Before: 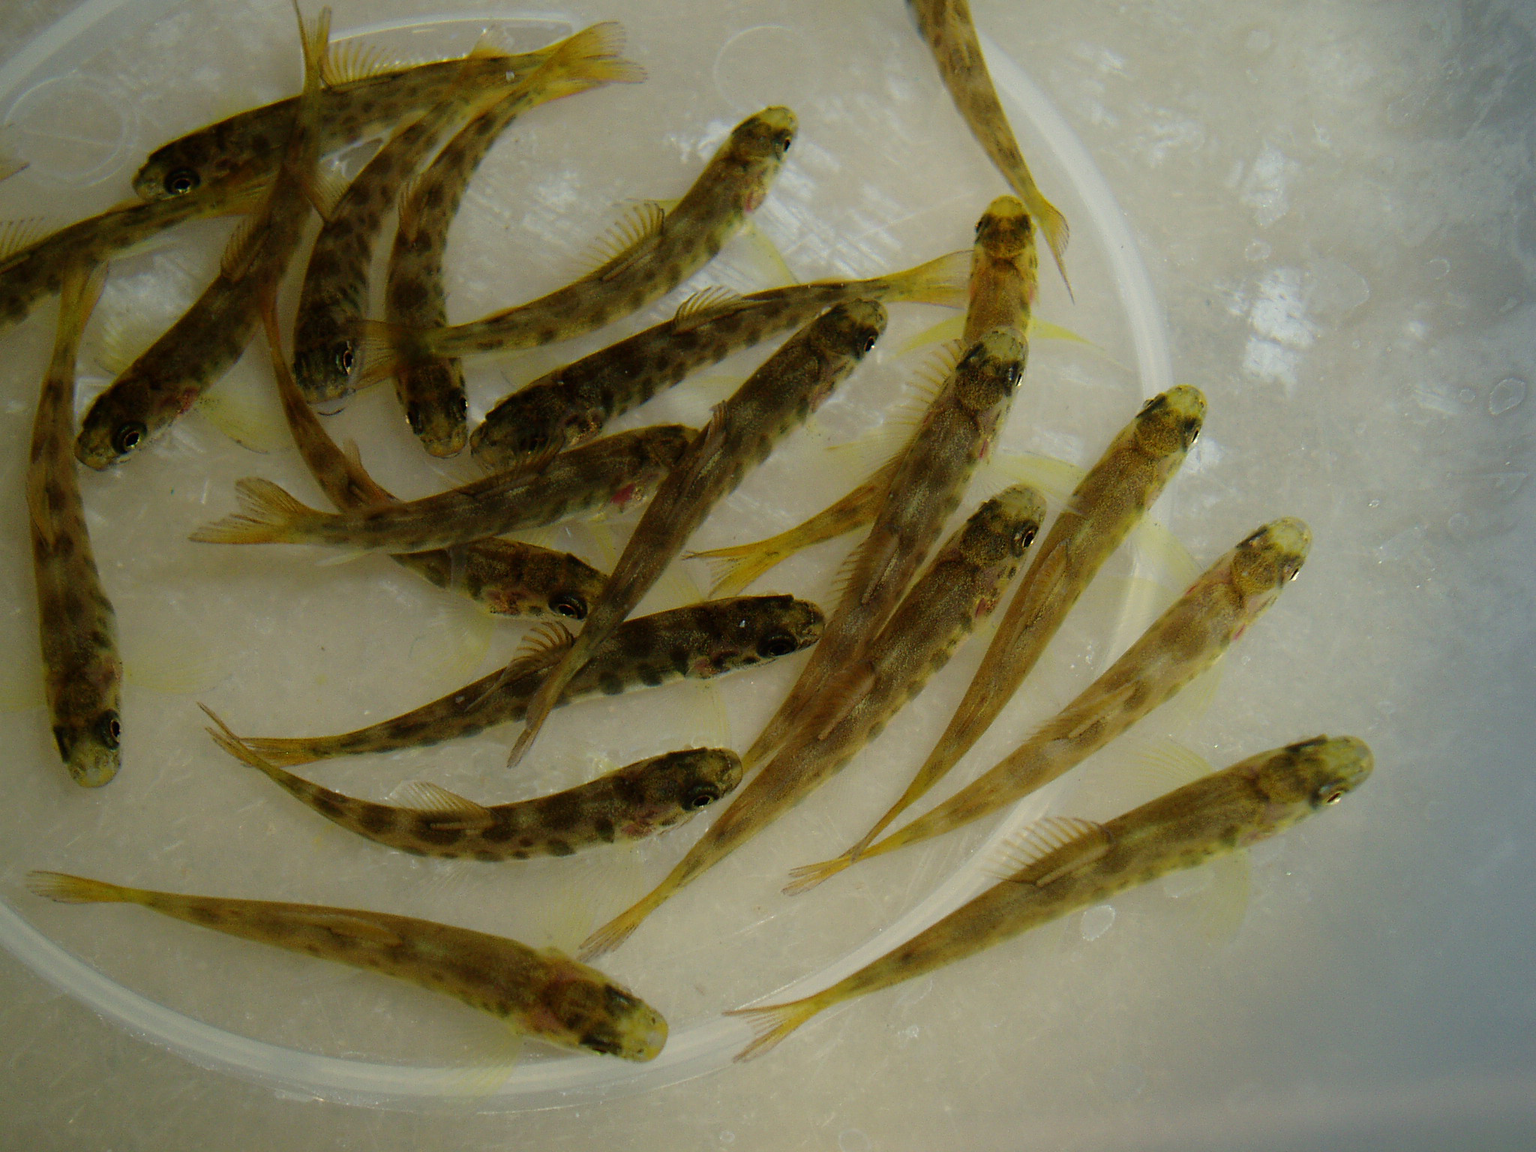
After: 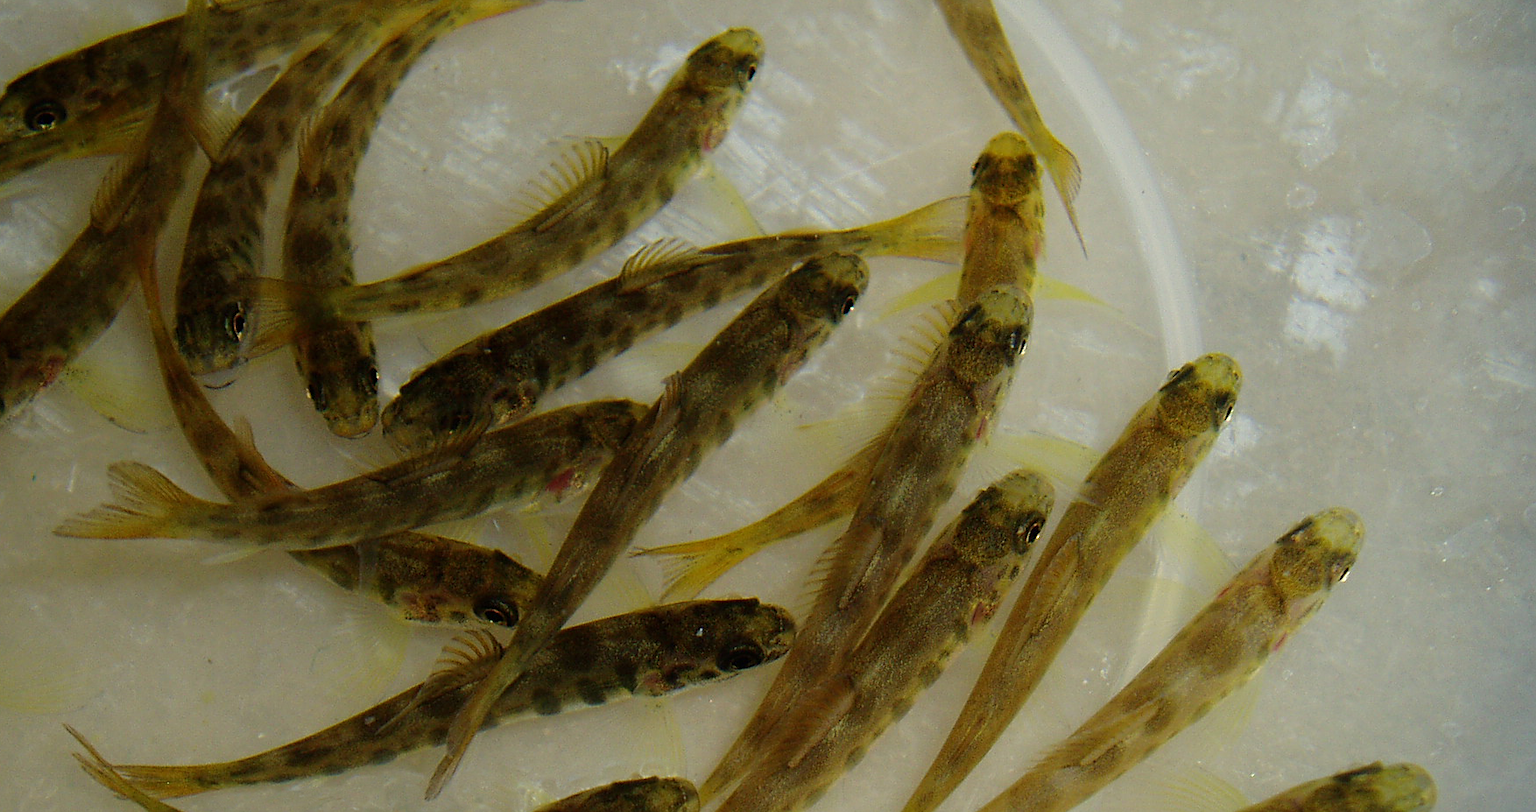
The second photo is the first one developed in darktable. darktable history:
crop and rotate: left 9.345%, top 7.22%, right 4.982%, bottom 32.331%
sharpen: amount 0.2
